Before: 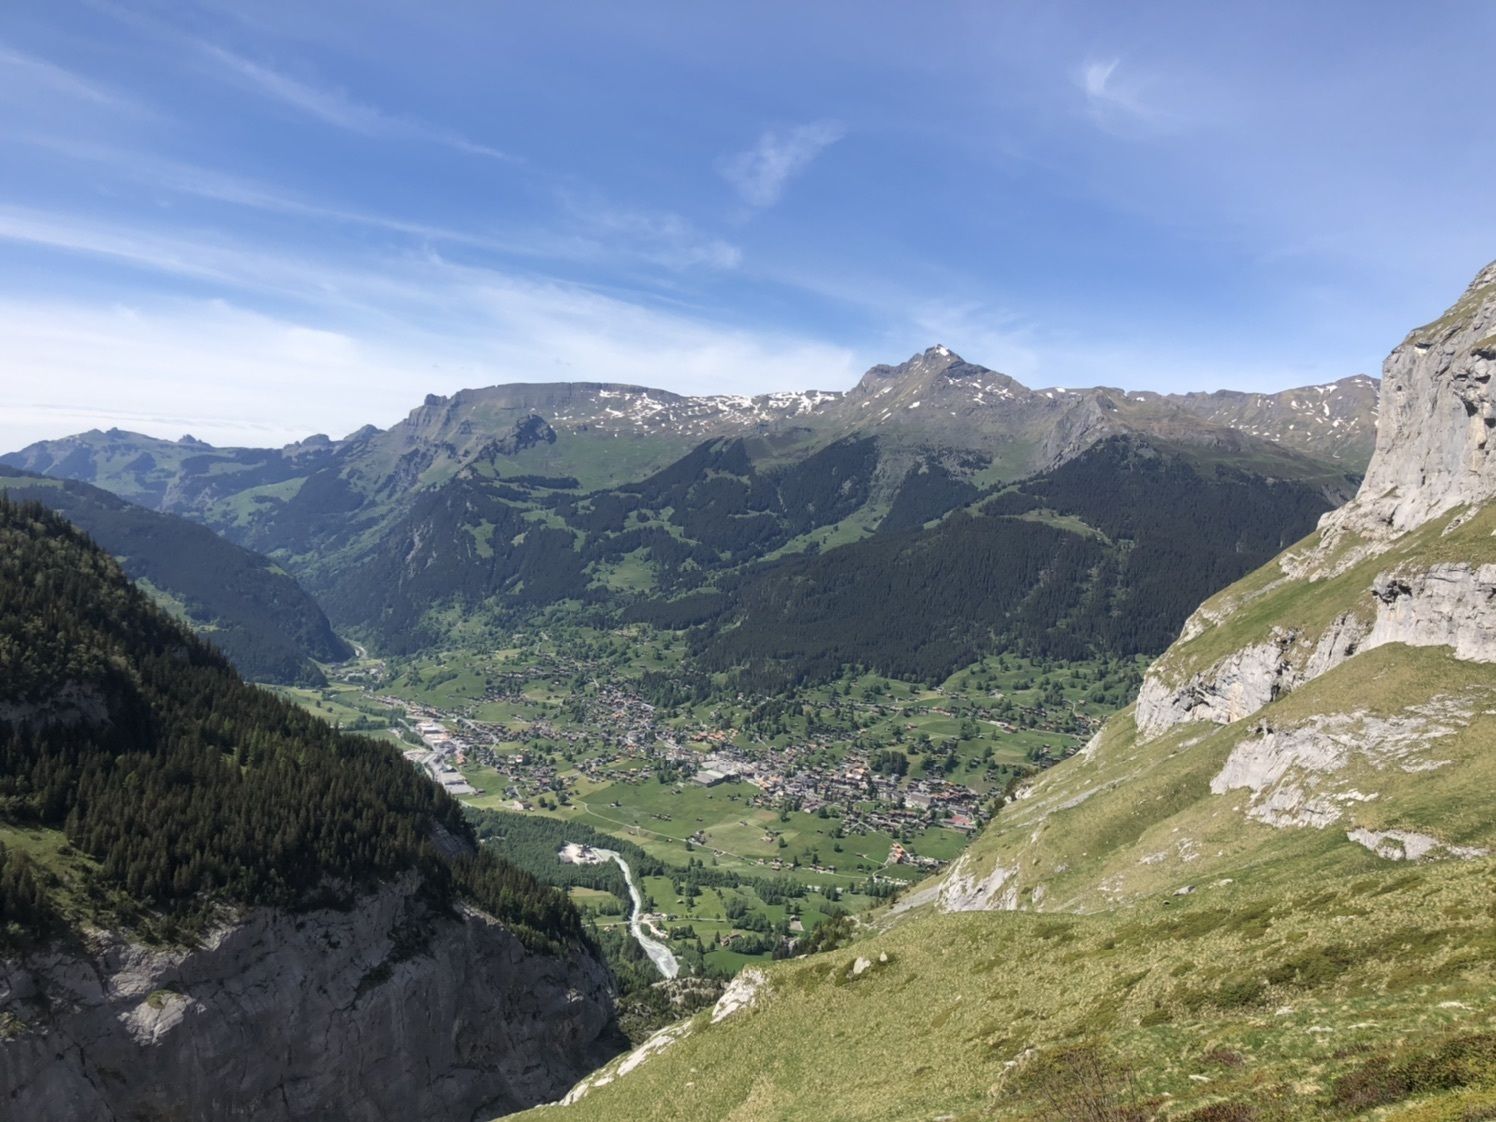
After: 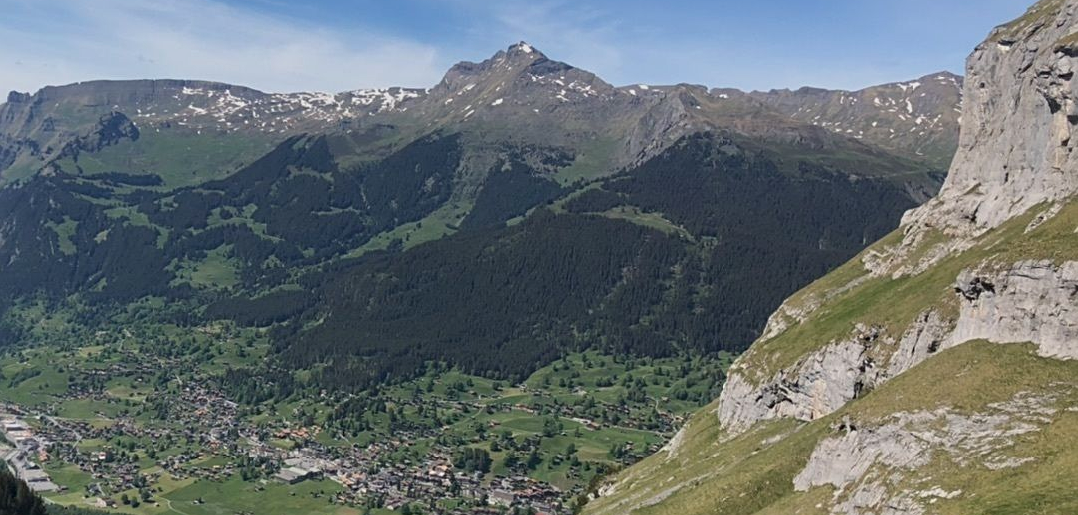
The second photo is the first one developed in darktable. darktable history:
sharpen: radius 2.167, amount 0.381, threshold 0
exposure: exposure -0.492 EV, compensate highlight preservation false
crop and rotate: left 27.938%, top 27.046%, bottom 27.046%
